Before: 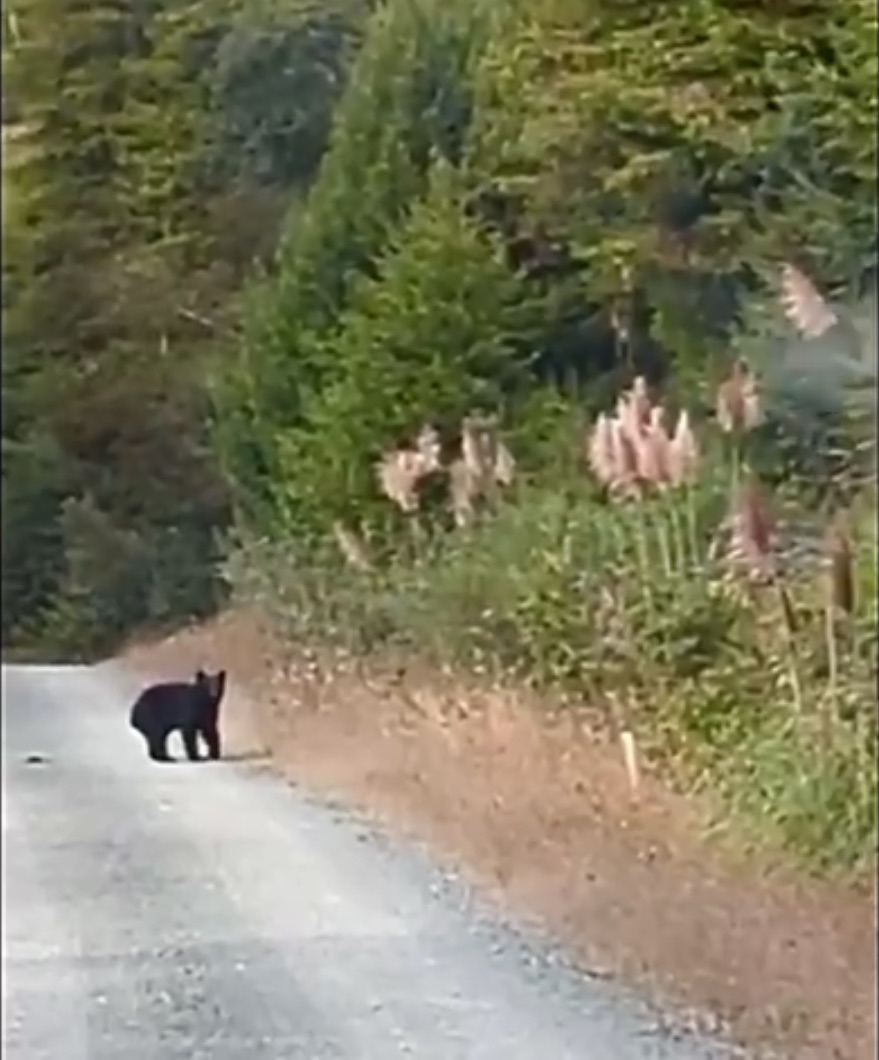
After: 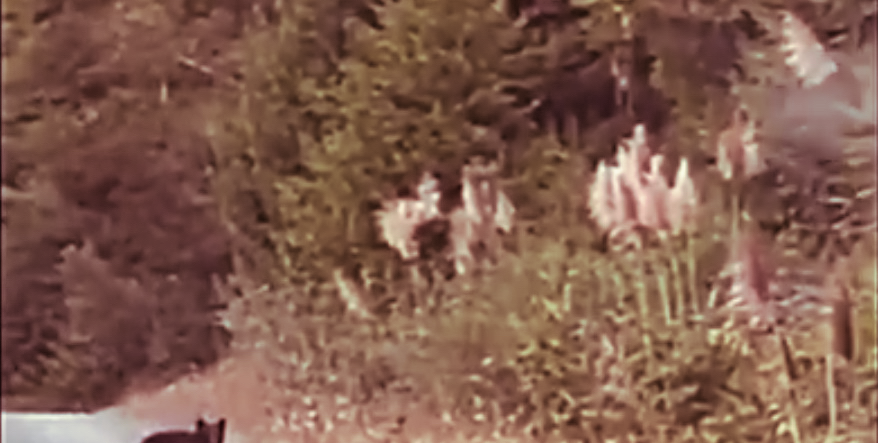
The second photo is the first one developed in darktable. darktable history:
split-toning: compress 20%
shadows and highlights: low approximation 0.01, soften with gaussian
crop and rotate: top 23.84%, bottom 34.294%
